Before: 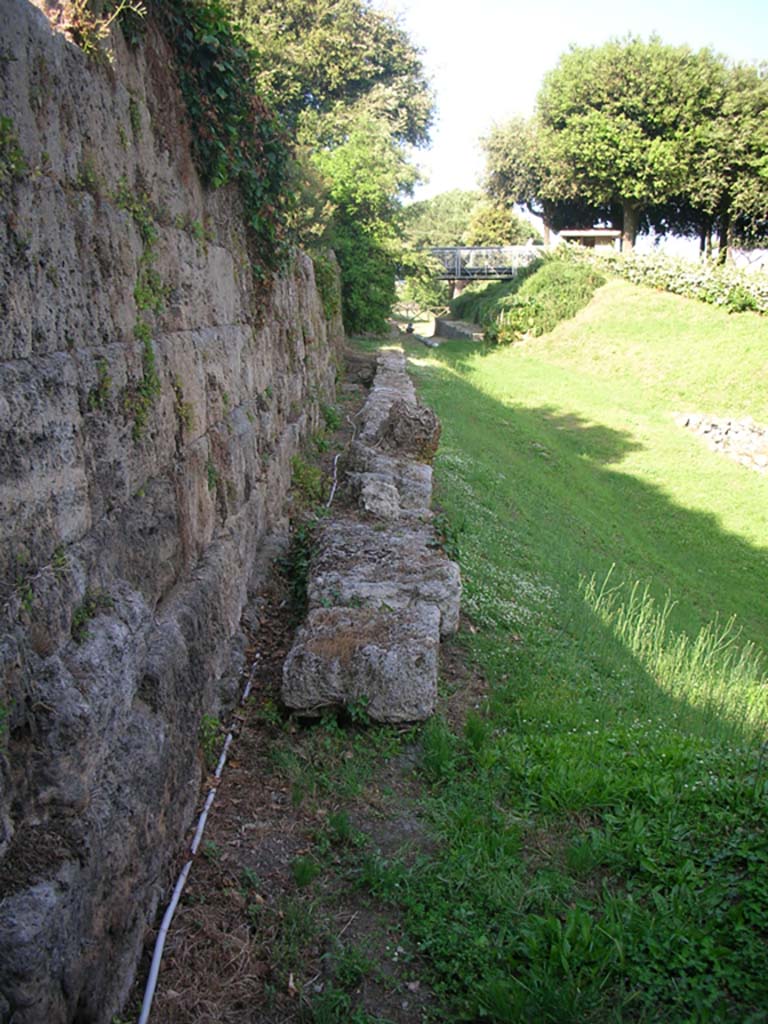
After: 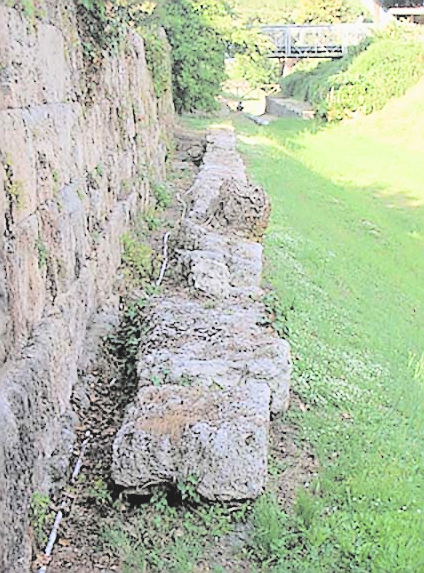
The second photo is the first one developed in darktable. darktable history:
crop and rotate: left 22.244%, top 21.767%, right 22.479%, bottom 22.189%
filmic rgb: black relative exposure -5.14 EV, white relative exposure 3.98 EV, threshold 2.99 EV, hardness 2.9, contrast 1.19, enable highlight reconstruction true
exposure: black level correction 0, exposure 0.498 EV, compensate highlight preservation false
sharpen: radius 1.362, amount 1.239, threshold 0.674
contrast brightness saturation: brightness 0.989
